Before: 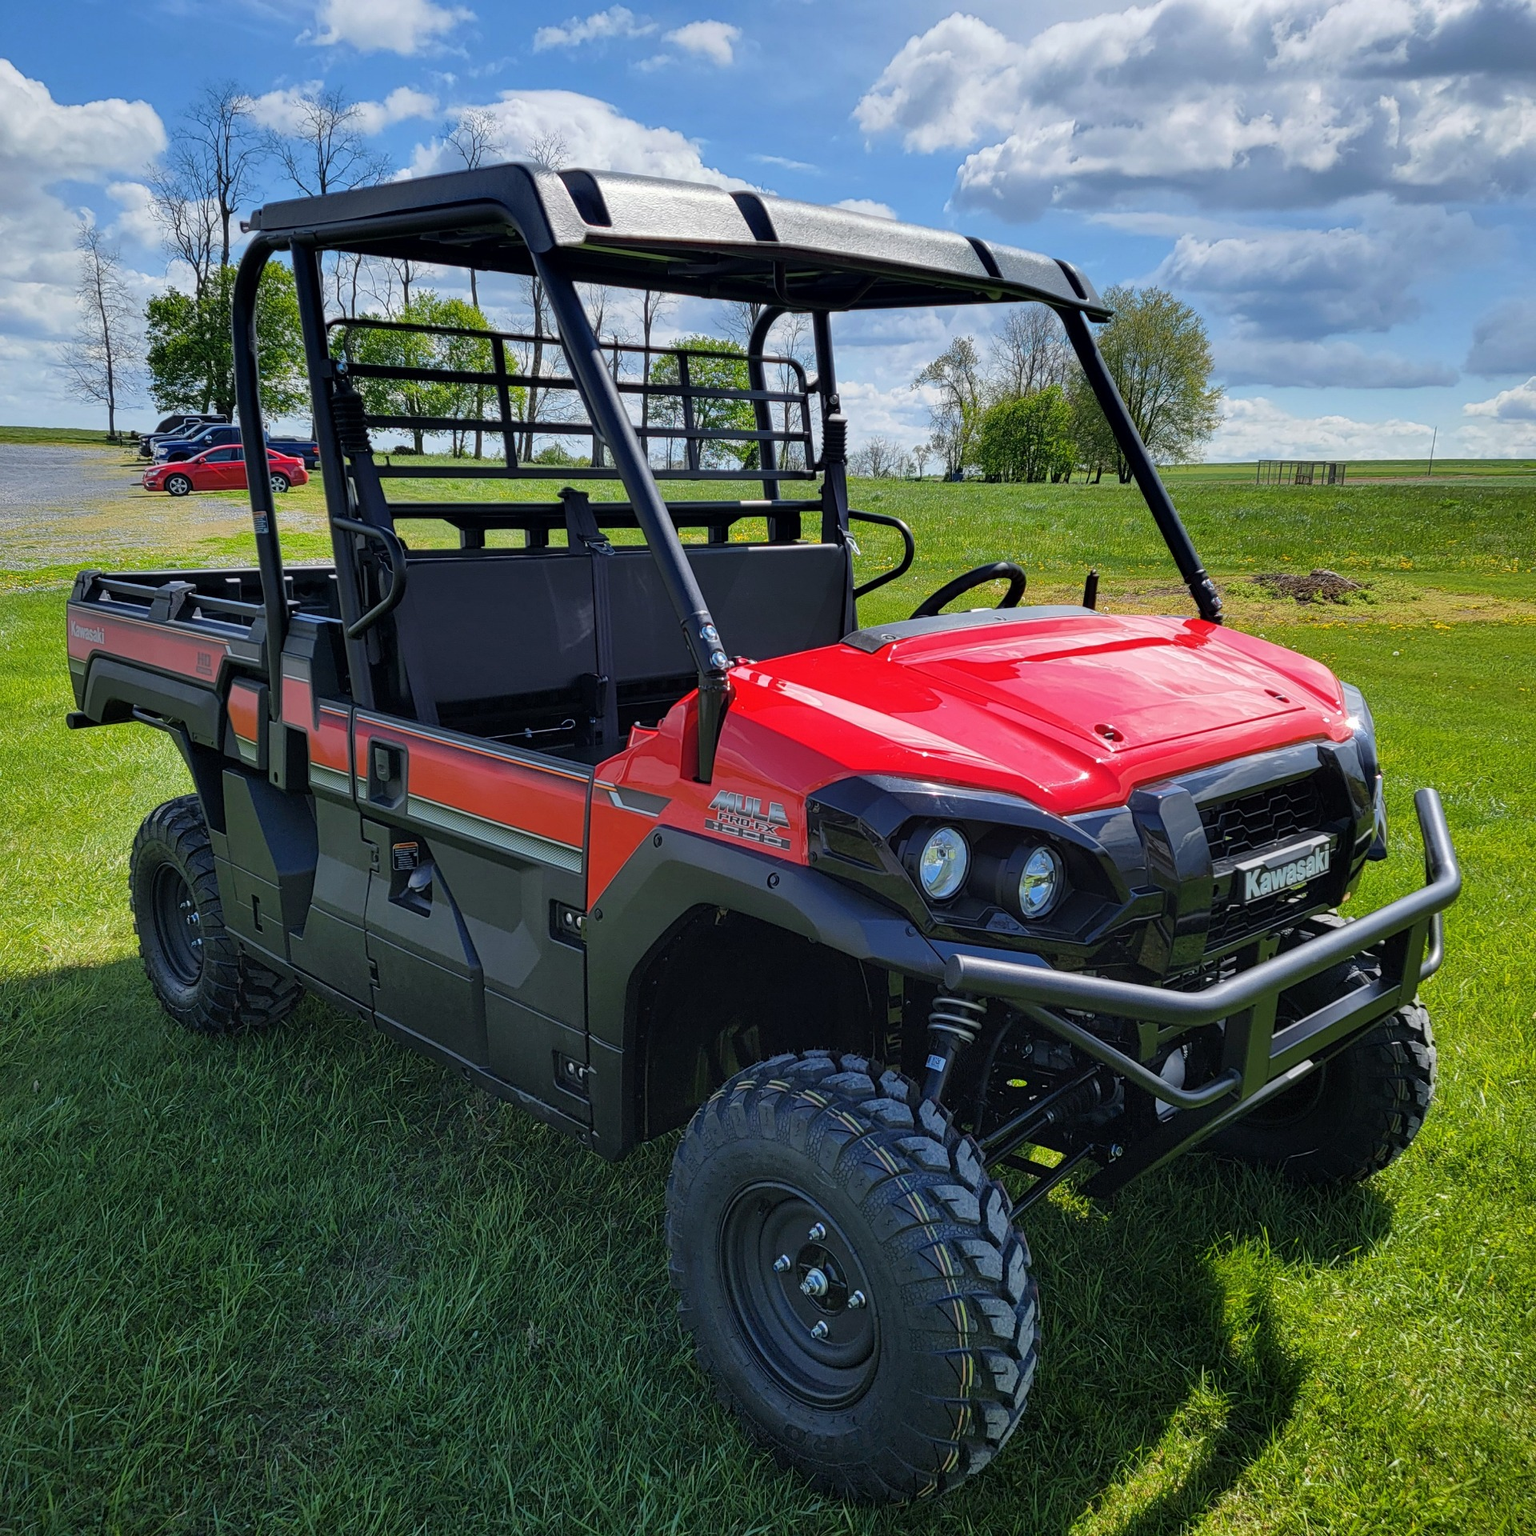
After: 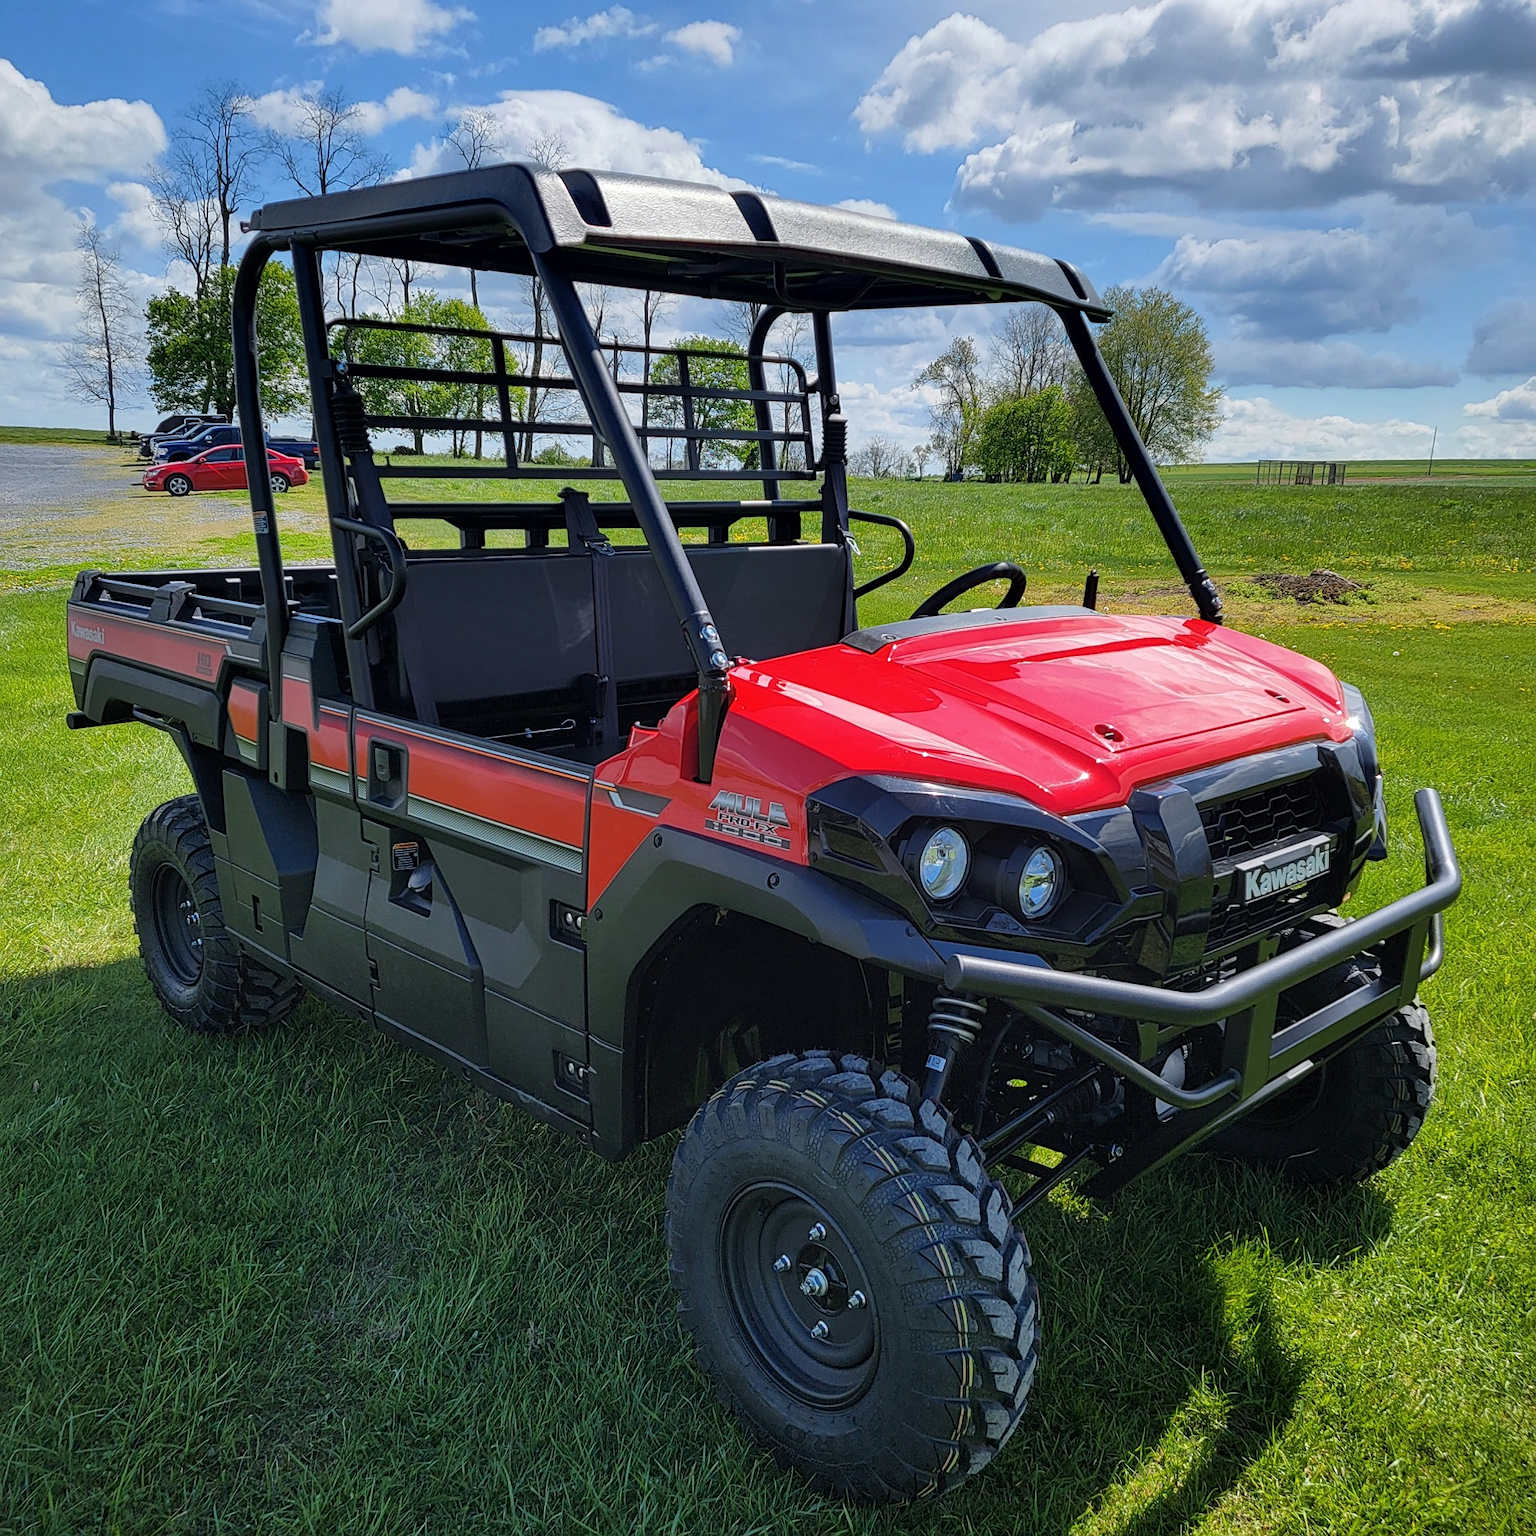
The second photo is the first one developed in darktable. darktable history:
sharpen: radius 1.291, amount 0.296, threshold 0.077
